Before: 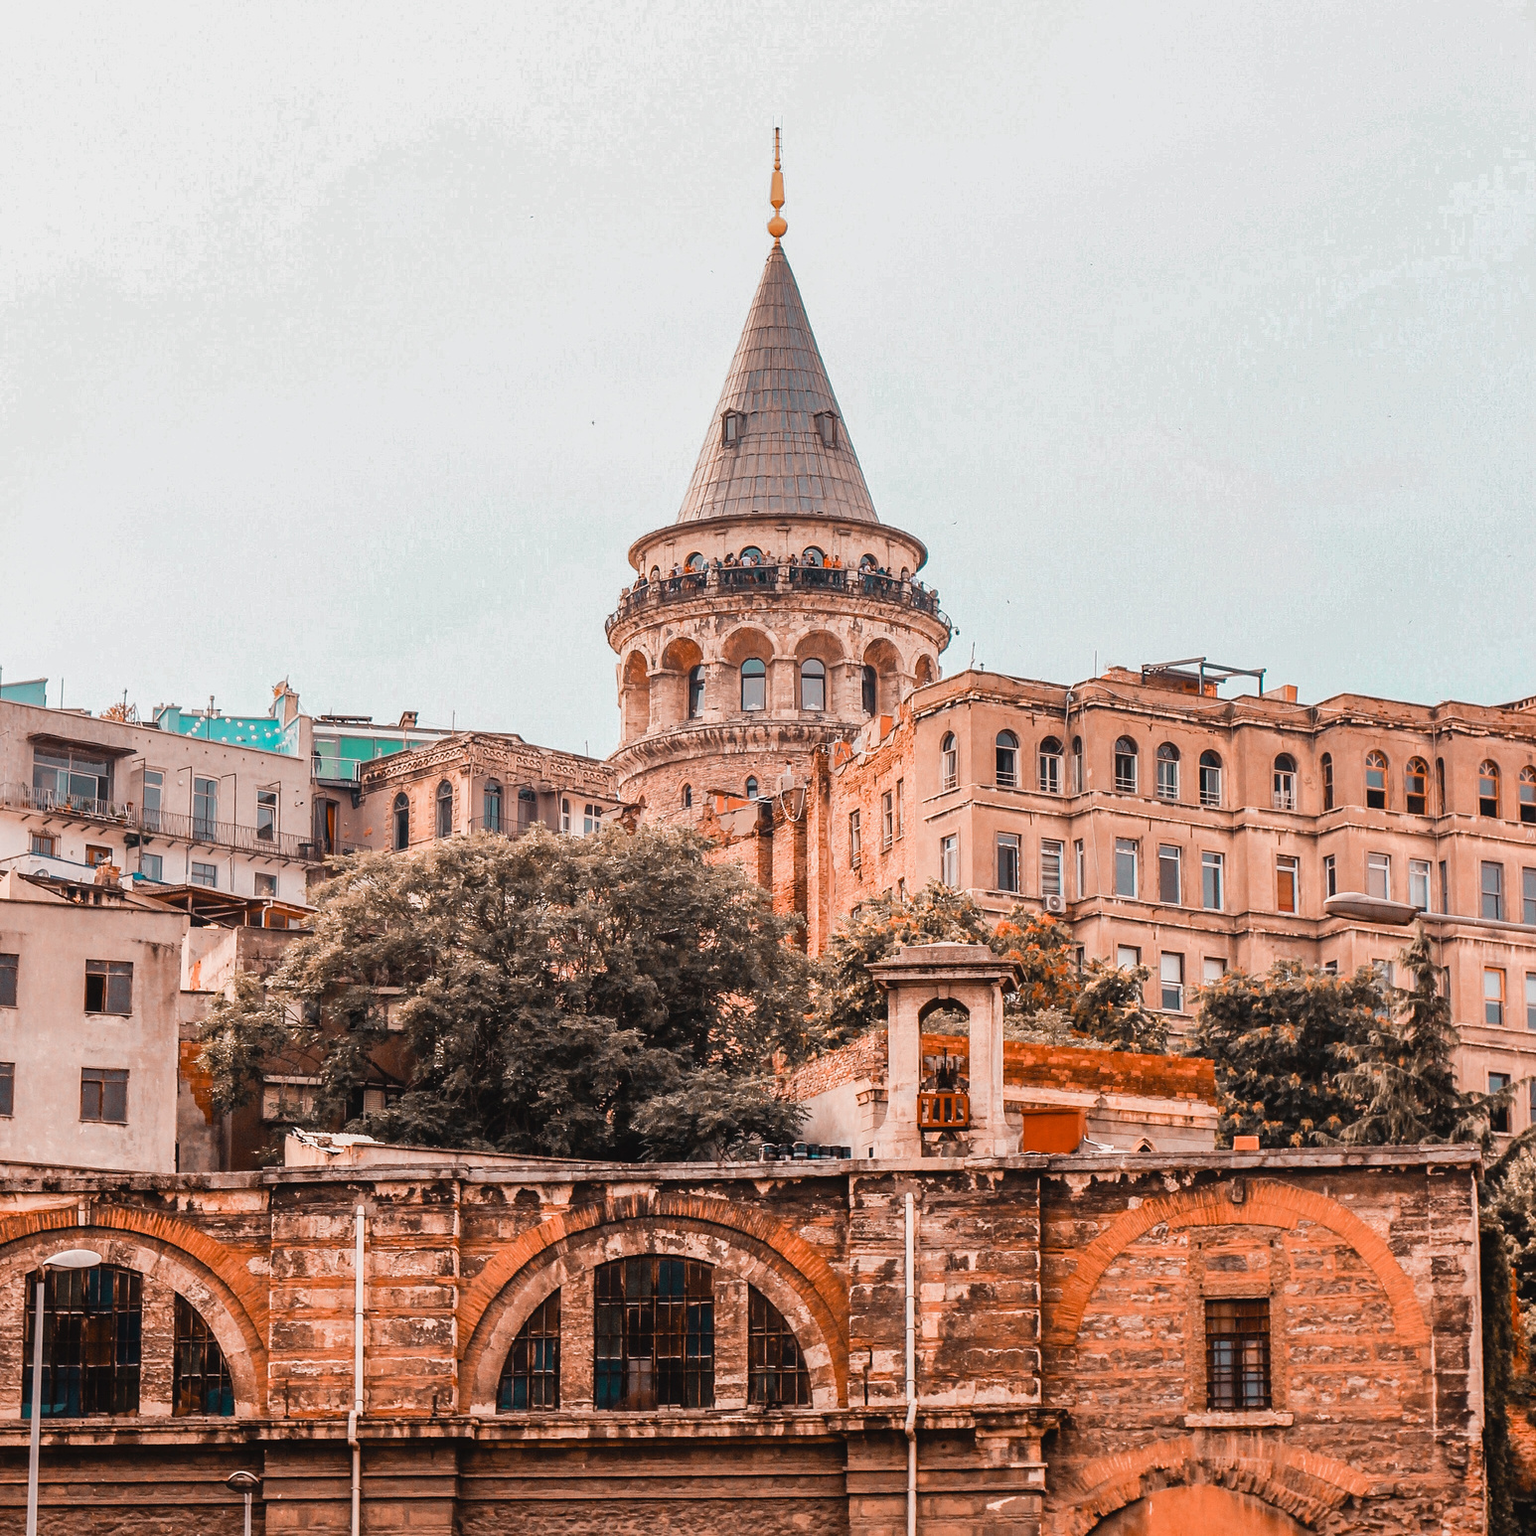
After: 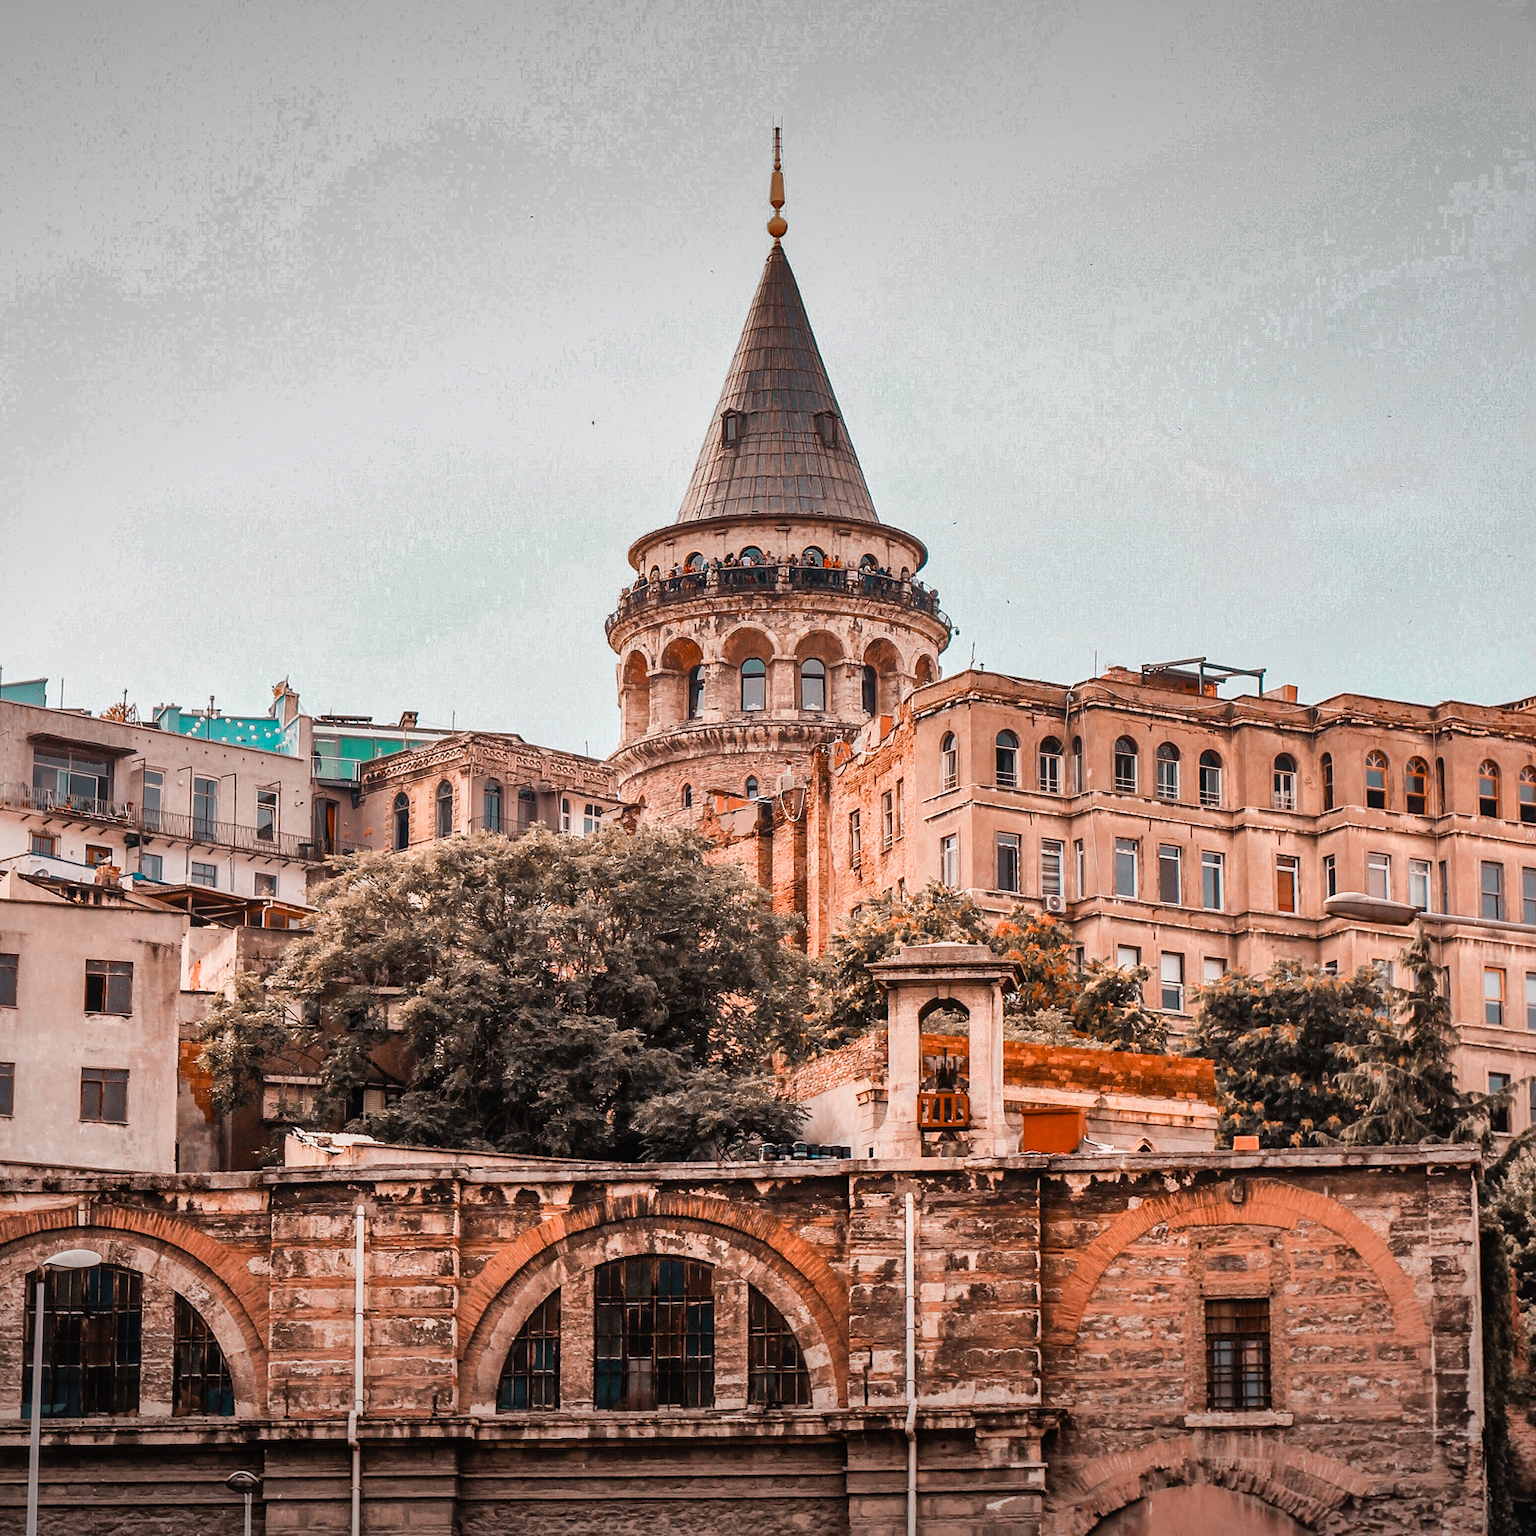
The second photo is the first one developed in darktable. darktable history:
shadows and highlights: radius 266.78, soften with gaussian
local contrast: mode bilateral grid, contrast 20, coarseness 49, detail 129%, midtone range 0.2
vignetting: fall-off start 98.6%, fall-off radius 99.82%, width/height ratio 1.425, unbound false
